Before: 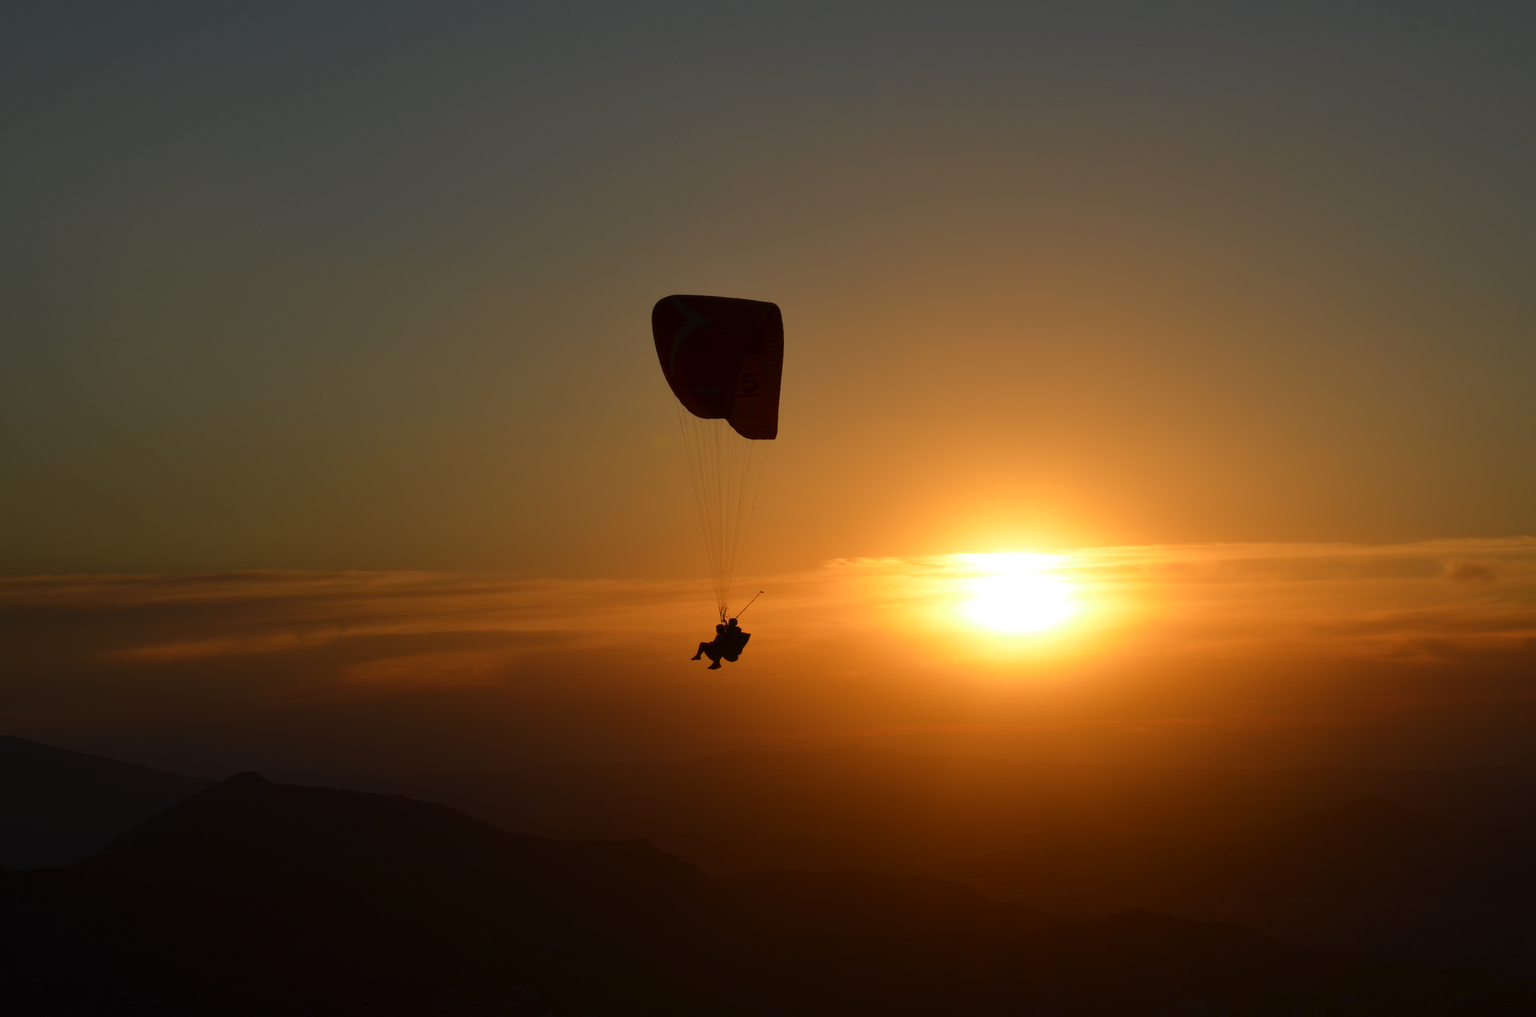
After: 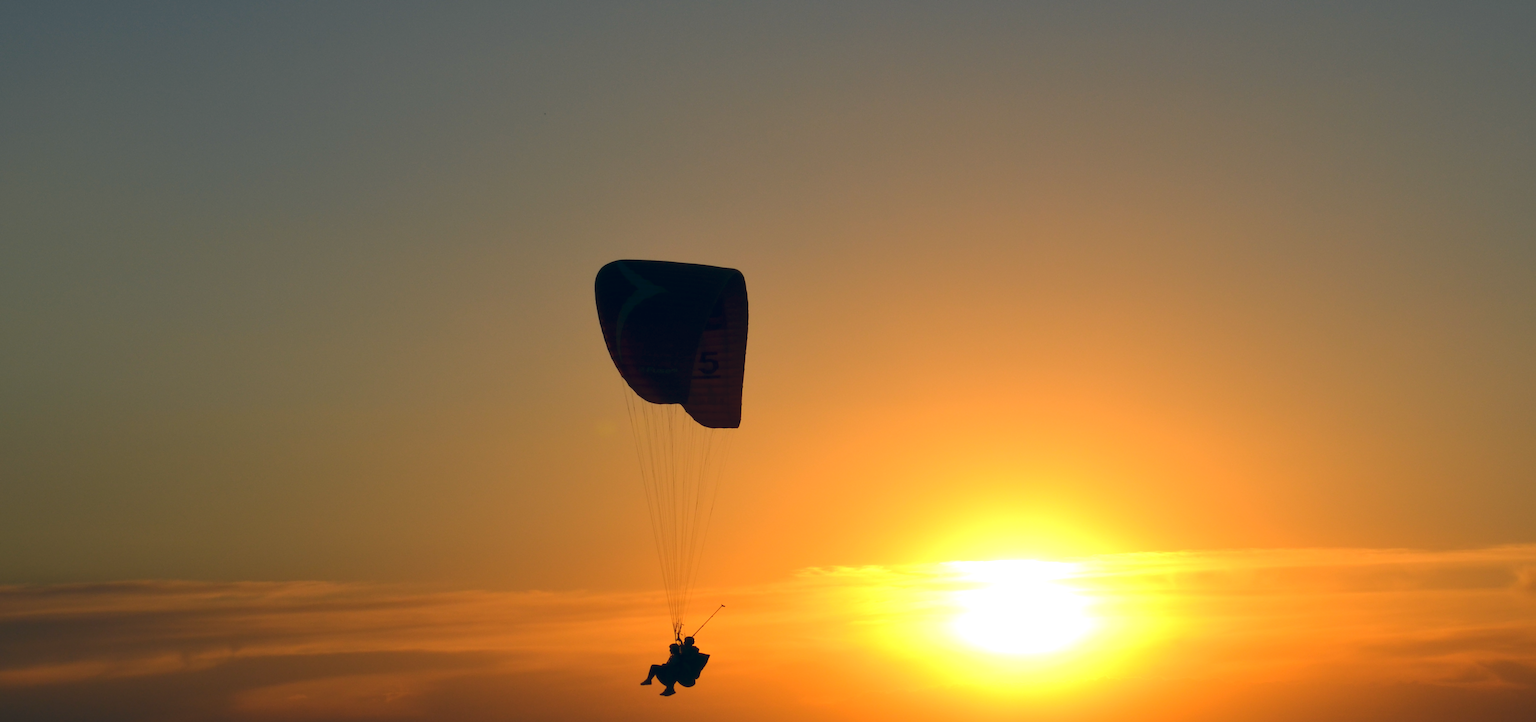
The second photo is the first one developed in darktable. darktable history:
color correction: highlights a* 10.33, highlights b* 14.82, shadows a* -10.05, shadows b* -14.95
contrast brightness saturation: saturation -0.06
crop and rotate: left 9.229%, top 7.135%, right 4.897%, bottom 31.844%
exposure: exposure 0.77 EV, compensate exposure bias true, compensate highlight preservation false
